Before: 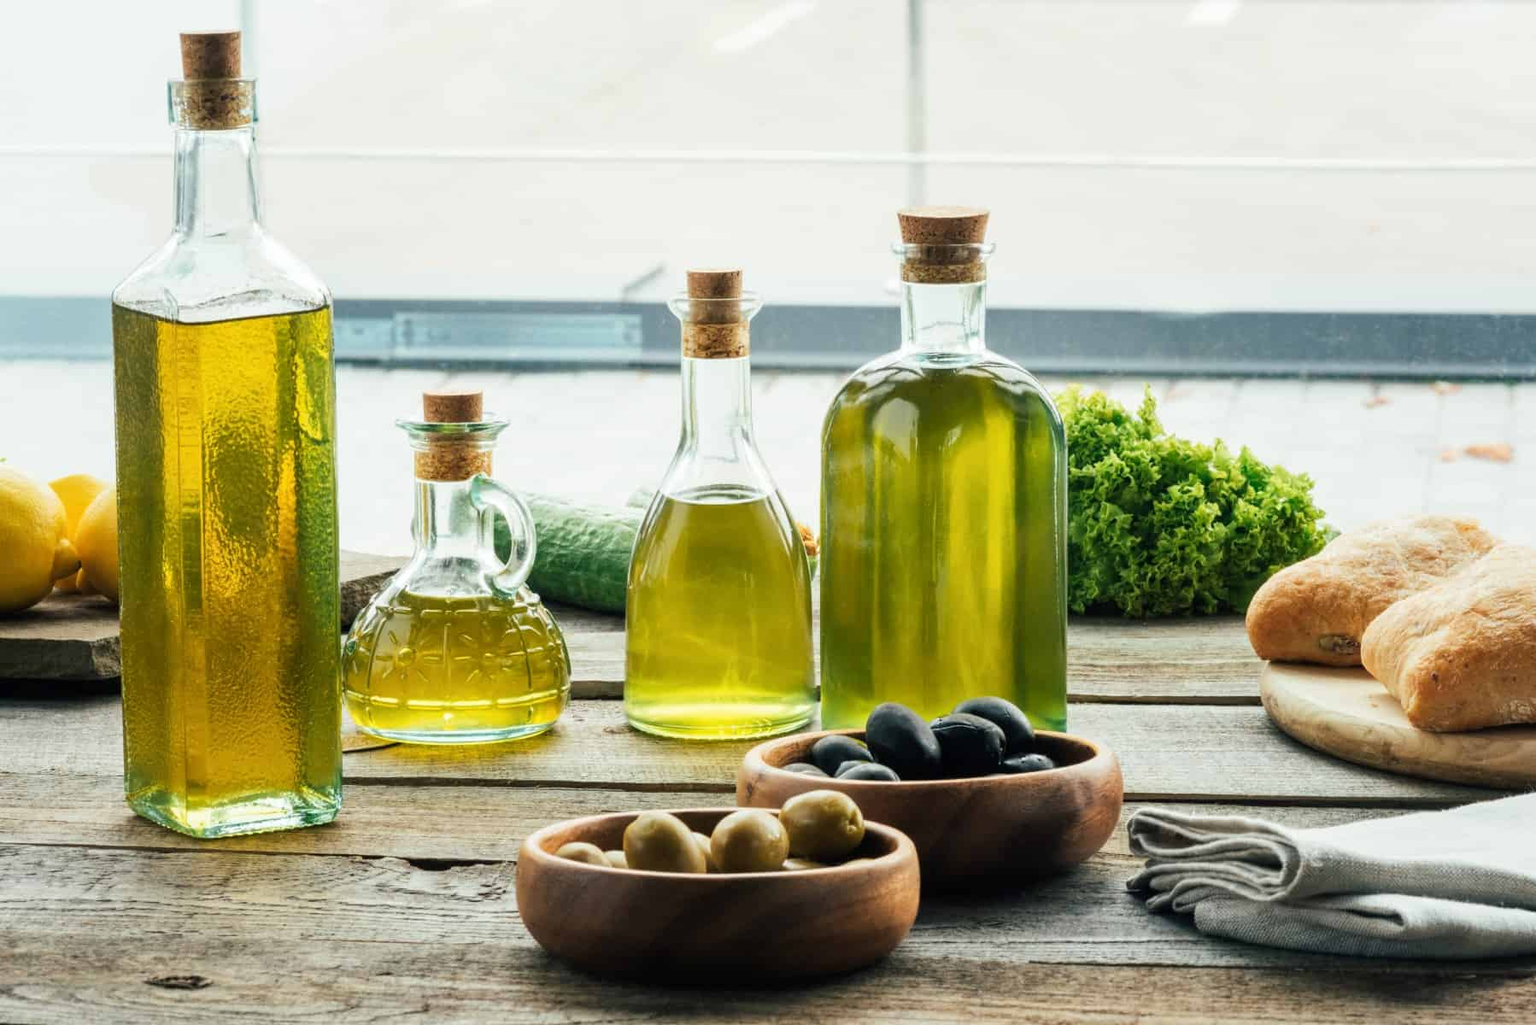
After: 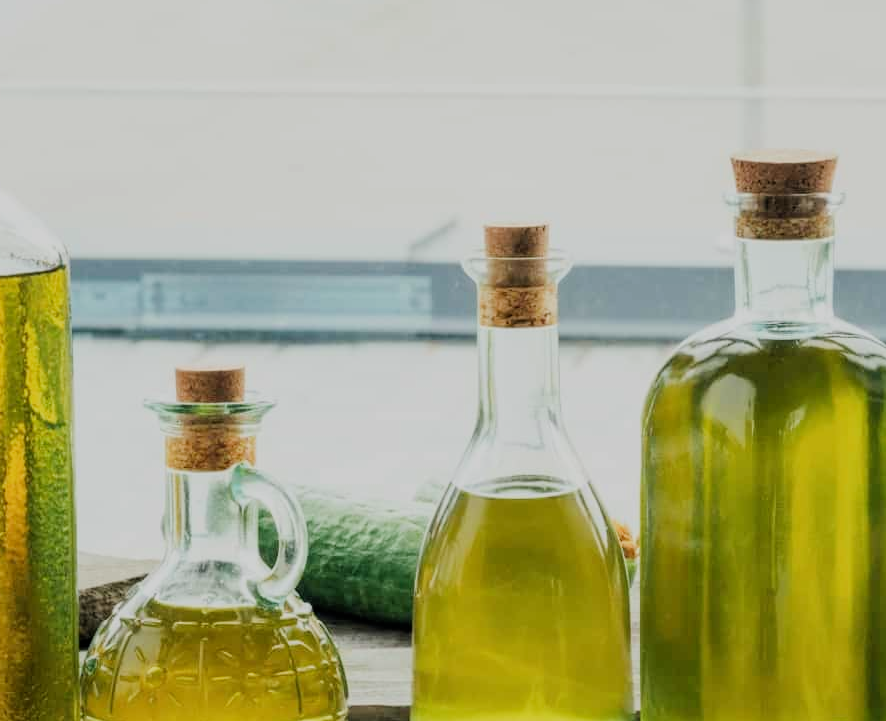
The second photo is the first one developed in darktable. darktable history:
crop: left 17.835%, top 7.675%, right 32.881%, bottom 32.213%
filmic rgb: black relative exposure -7.32 EV, white relative exposure 5.09 EV, hardness 3.2
